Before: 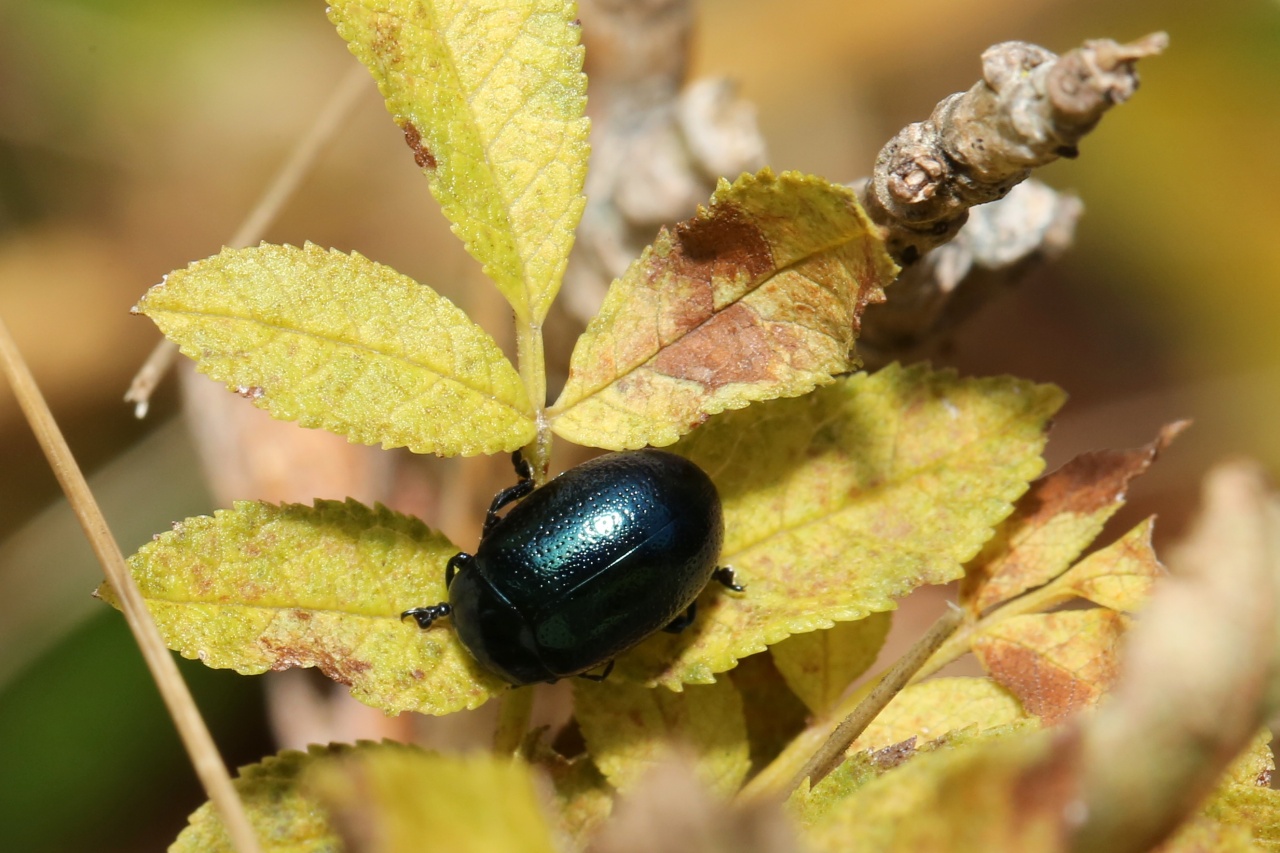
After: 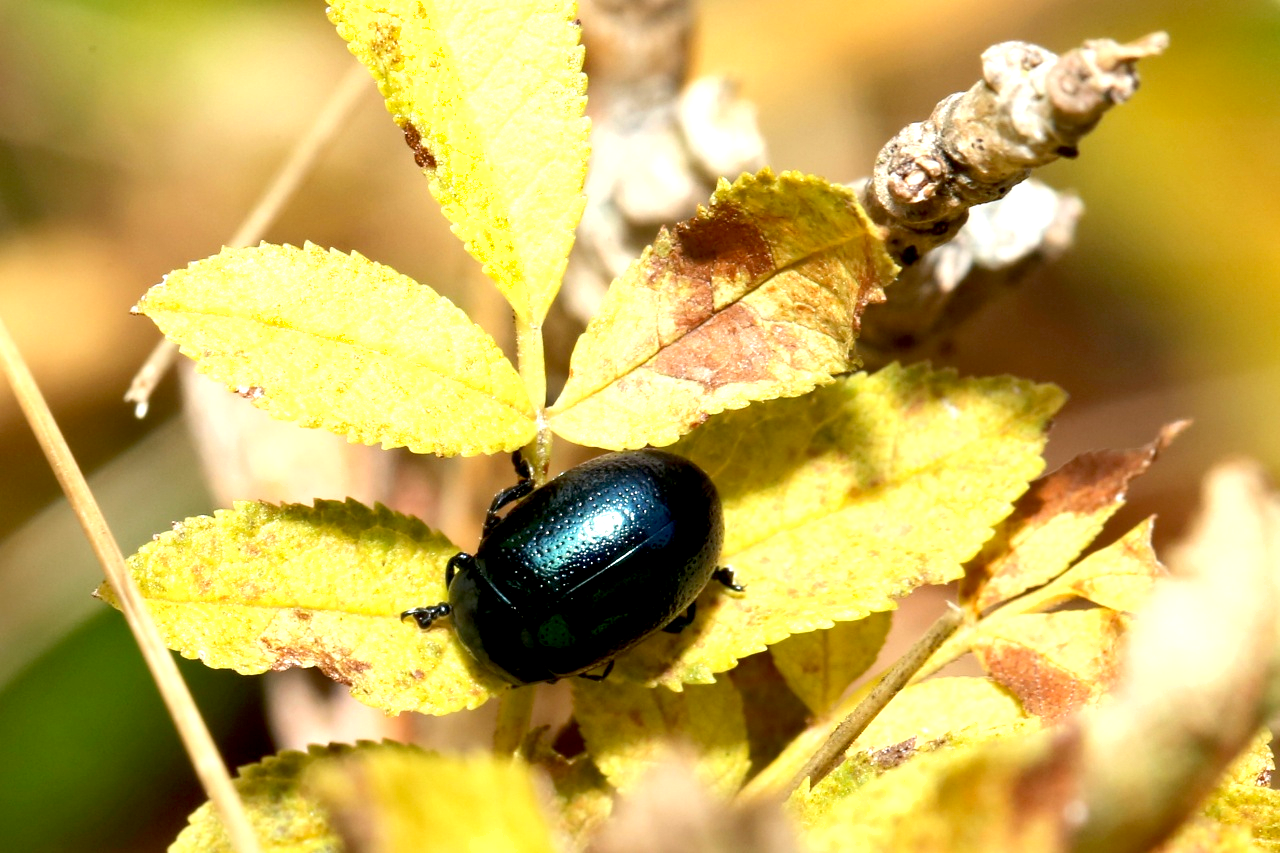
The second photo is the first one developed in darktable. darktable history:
exposure: black level correction 0.008, exposure 0.972 EV, compensate highlight preservation false
shadows and highlights: shadows 35.98, highlights -35.18, soften with gaussian
